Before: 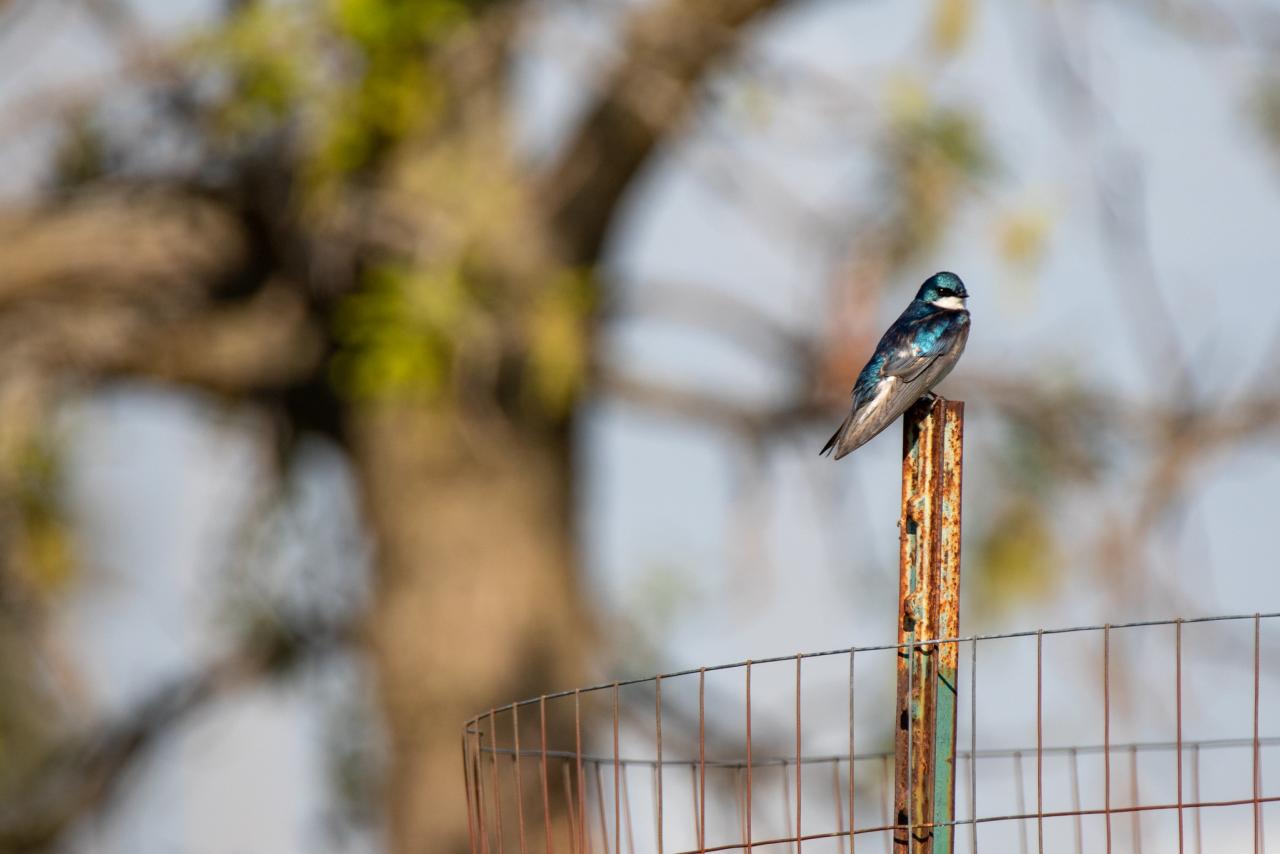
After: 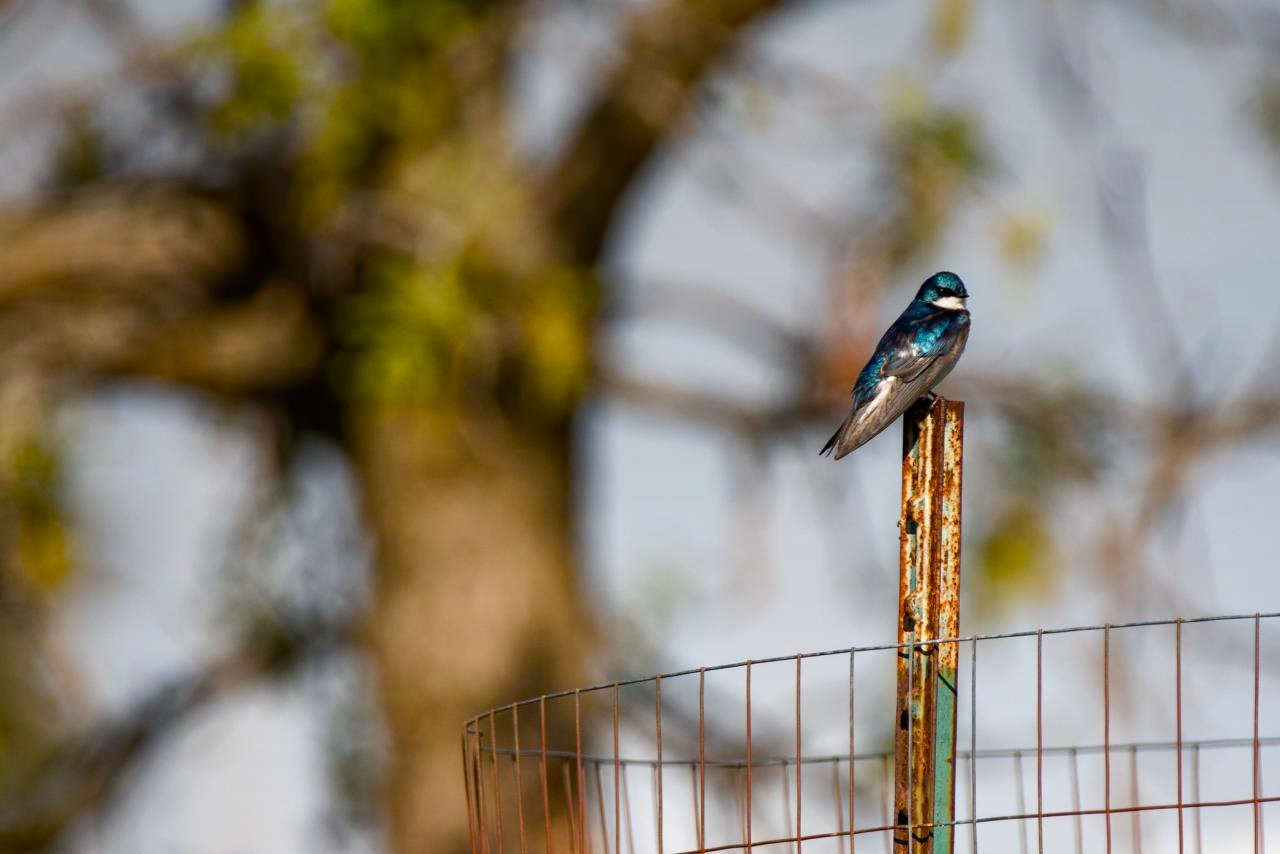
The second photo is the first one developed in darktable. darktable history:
graduated density: on, module defaults
color balance rgb: perceptual saturation grading › highlights -29.58%, perceptual saturation grading › mid-tones 29.47%, perceptual saturation grading › shadows 59.73%, perceptual brilliance grading › global brilliance -17.79%, perceptual brilliance grading › highlights 28.73%, global vibrance 15.44%
exposure: exposure -0.072 EV, compensate highlight preservation false
